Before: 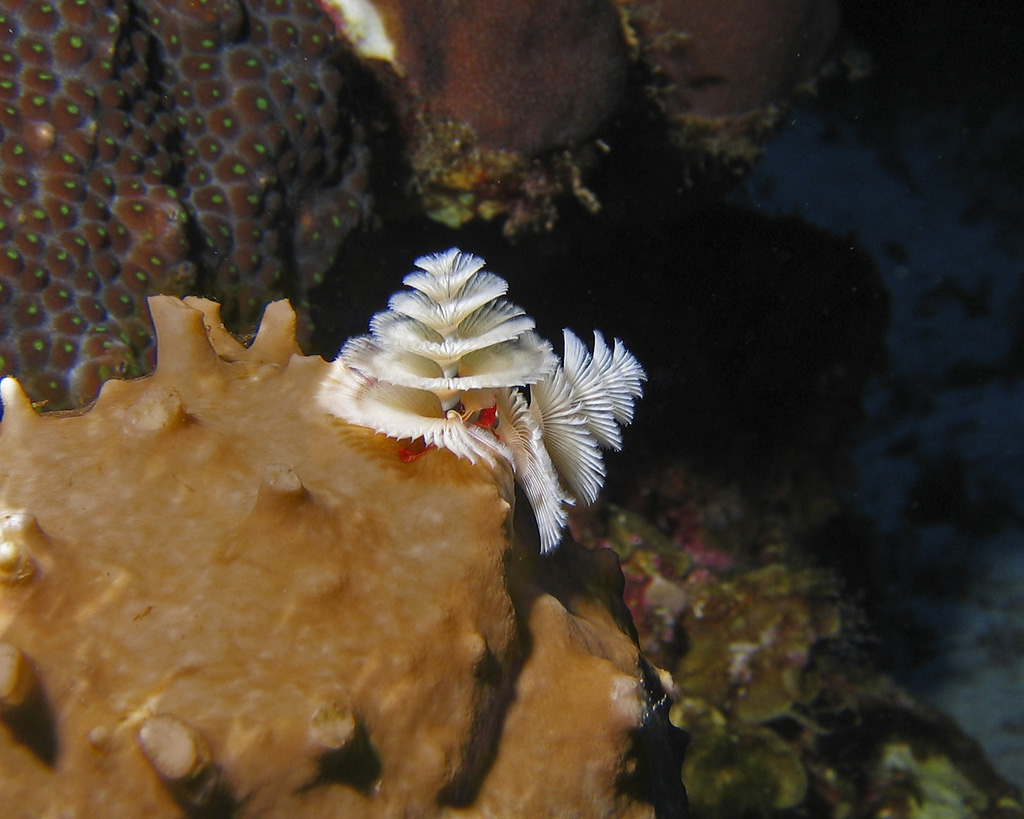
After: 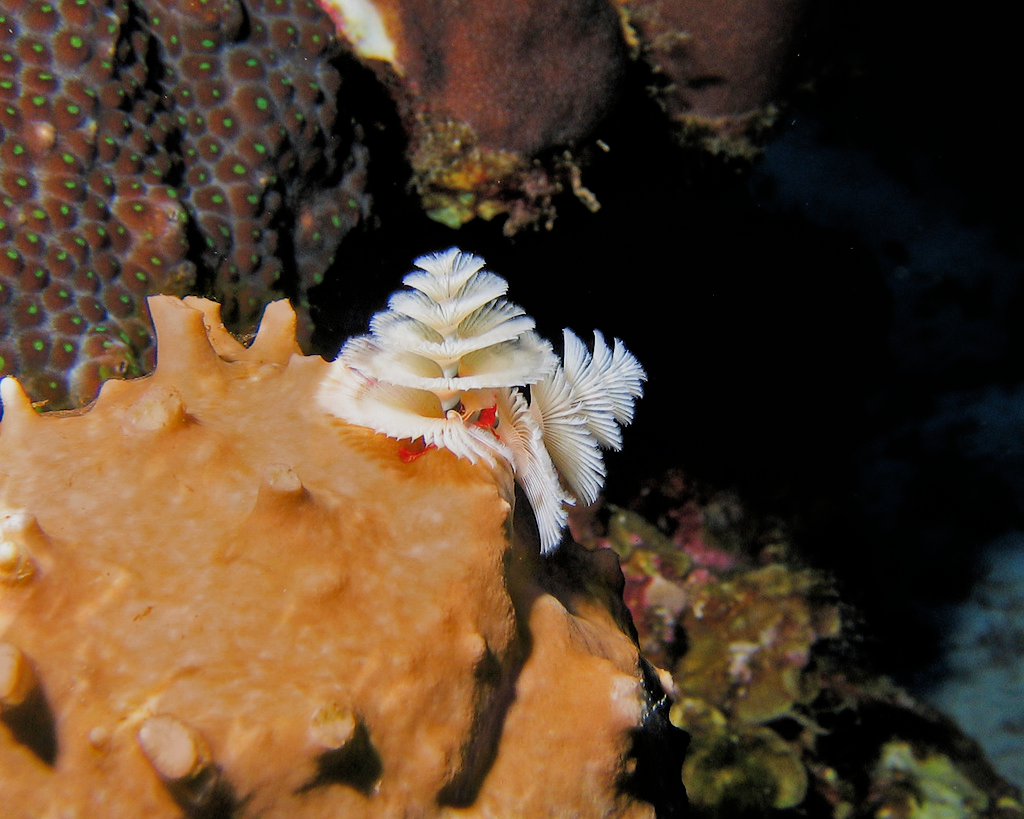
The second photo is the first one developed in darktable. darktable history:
filmic rgb: black relative exposure -6.91 EV, white relative exposure 5.67 EV, hardness 2.87
exposure: black level correction -0.002, exposure 0.707 EV, compensate highlight preservation false
color correction: highlights b* 0.019
local contrast: mode bilateral grid, contrast 21, coarseness 50, detail 102%, midtone range 0.2
tone equalizer: -8 EV -1.83 EV, -7 EV -1.14 EV, -6 EV -1.64 EV, mask exposure compensation -0.501 EV
shadows and highlights: shadows 13.08, white point adjustment 1.13, highlights -1.25, soften with gaussian
